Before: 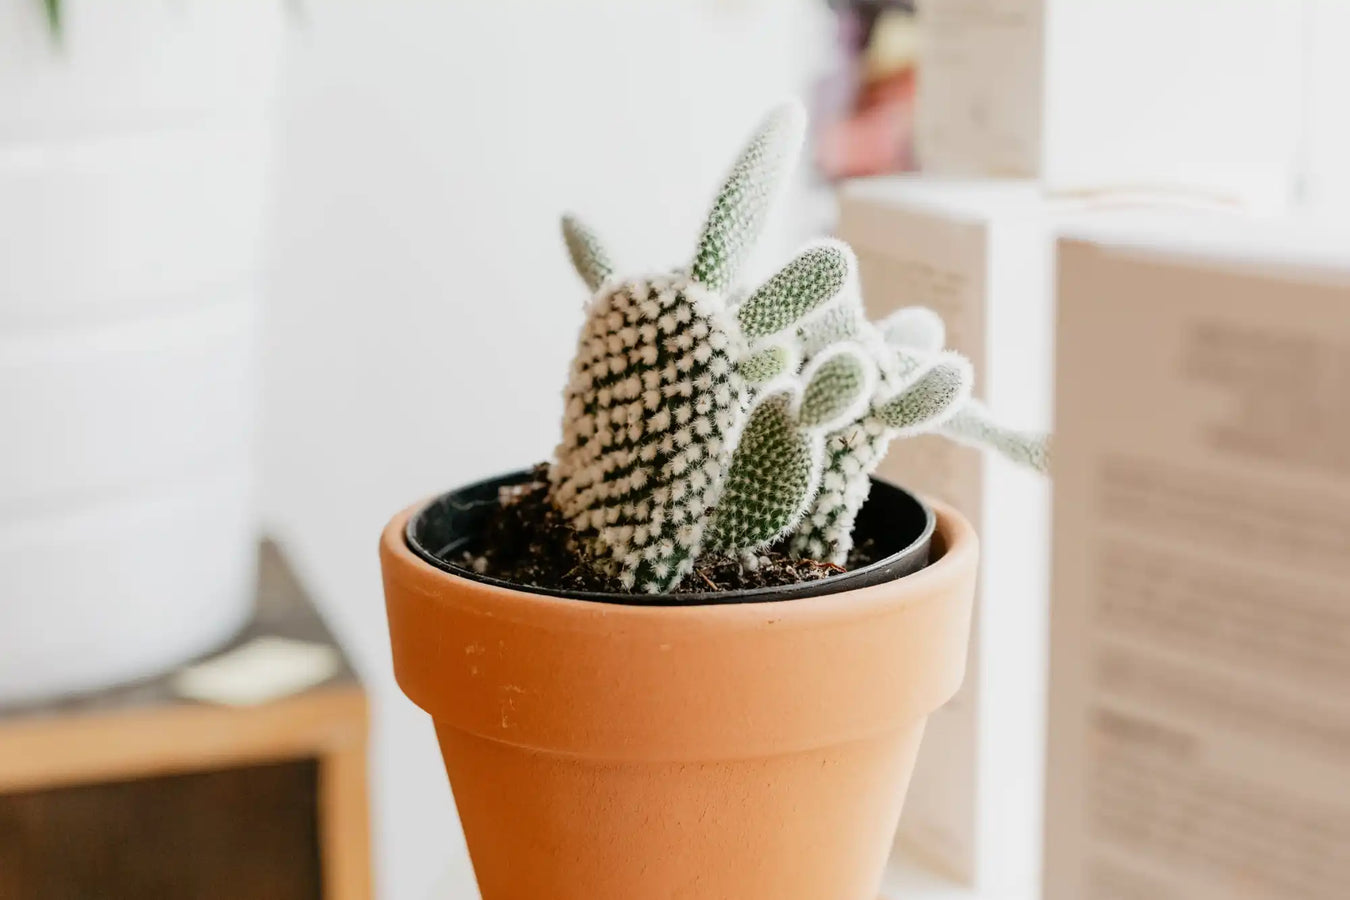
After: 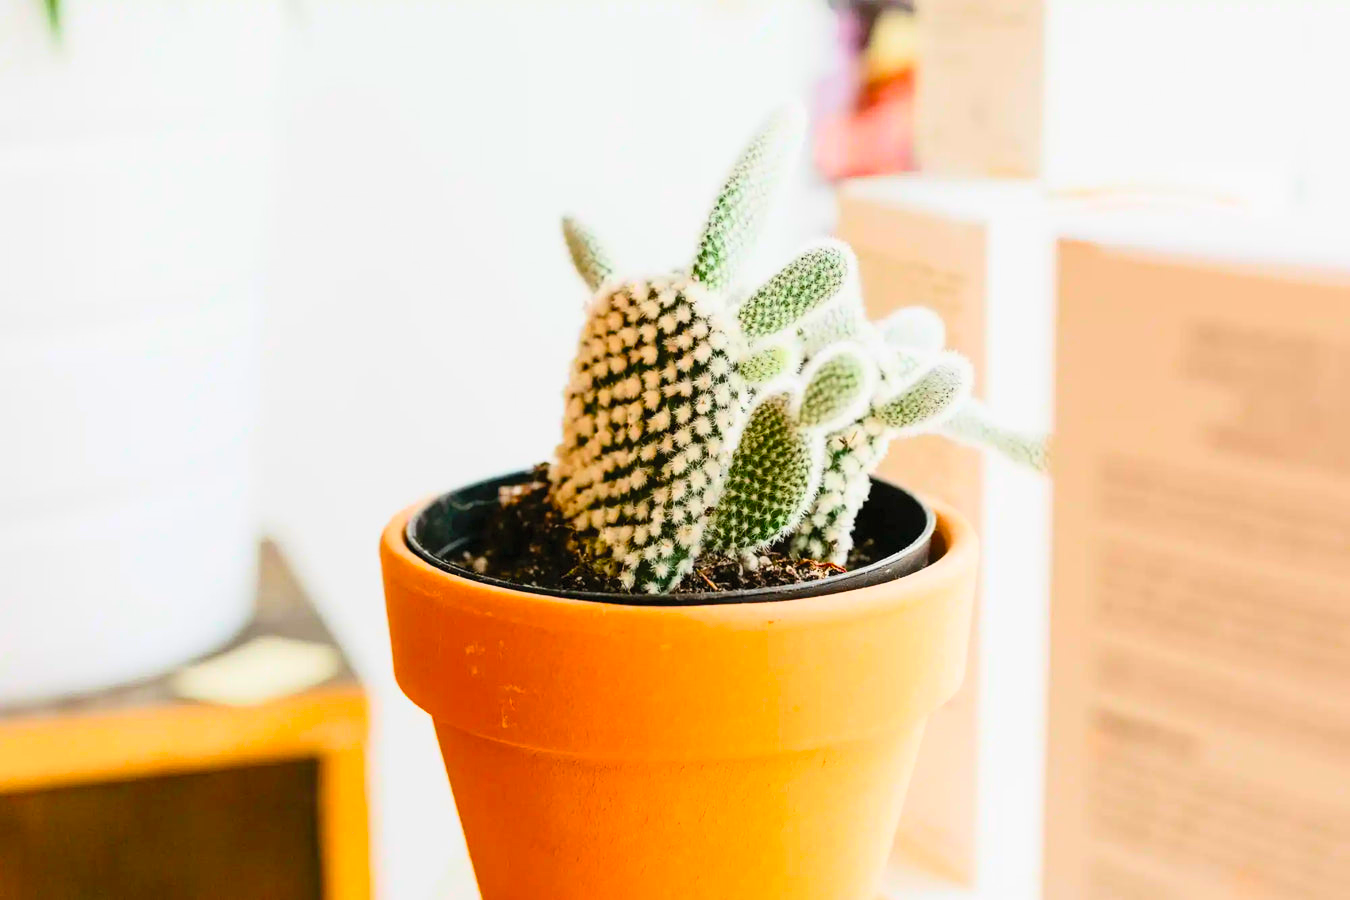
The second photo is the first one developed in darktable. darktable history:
contrast brightness saturation: contrast 0.24, brightness 0.26, saturation 0.39
color balance rgb: linear chroma grading › global chroma 15%, perceptual saturation grading › global saturation 30%
